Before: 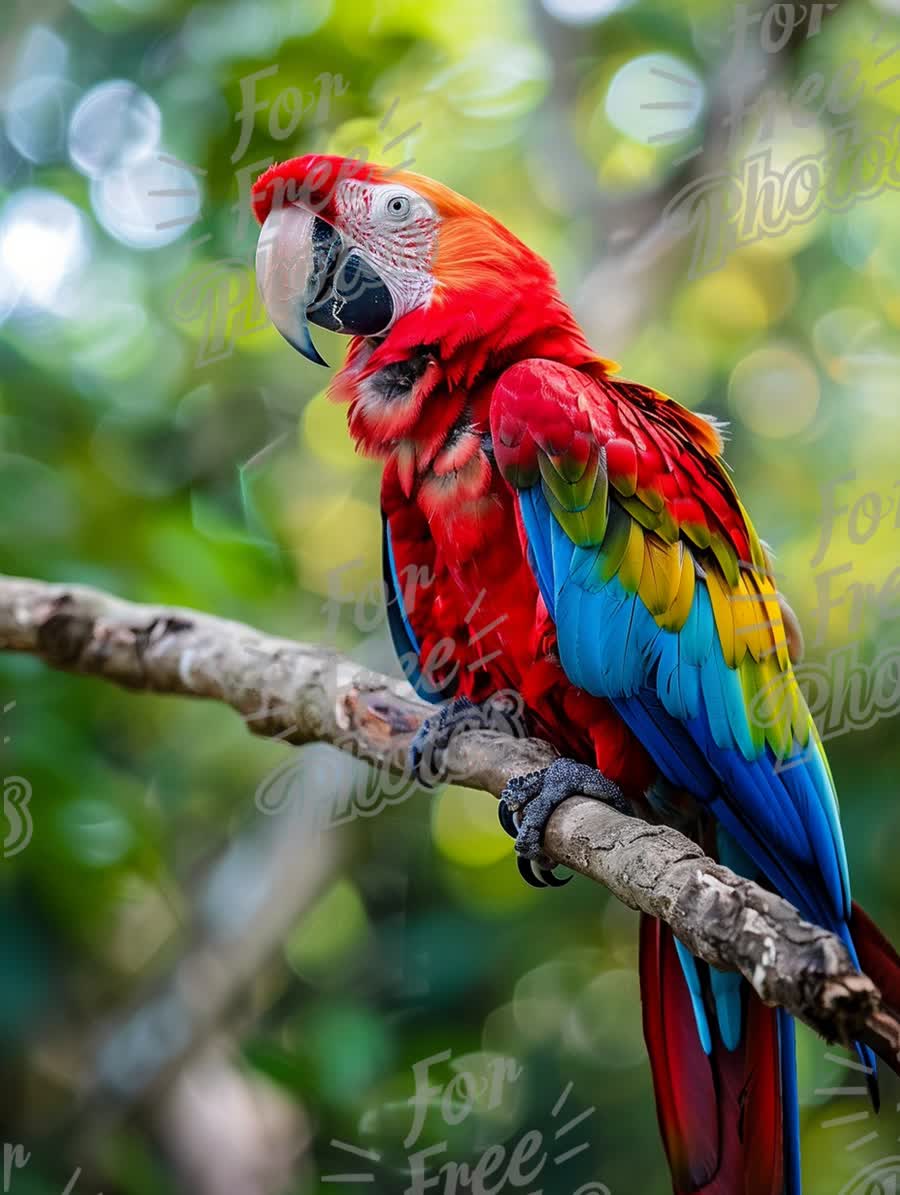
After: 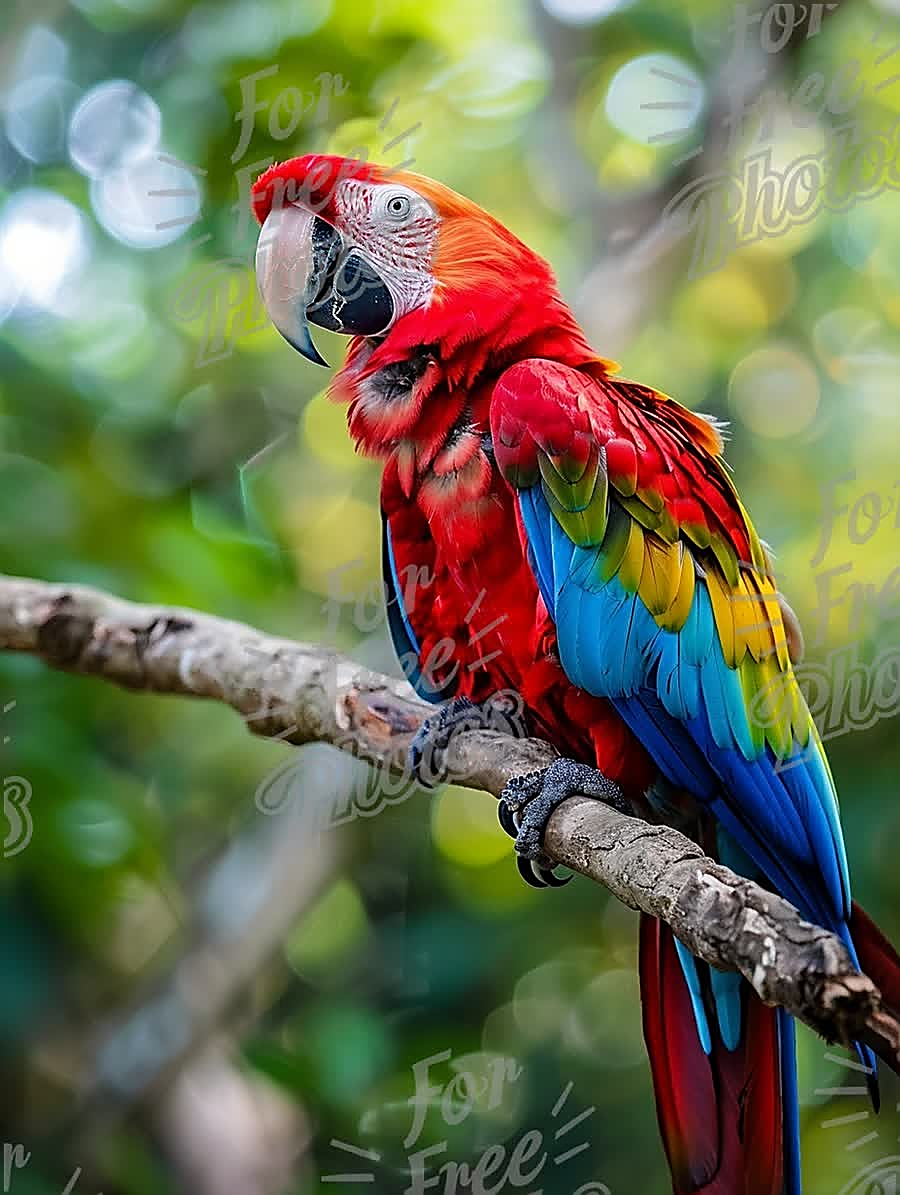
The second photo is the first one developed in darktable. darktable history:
sharpen: radius 1.414, amount 1.247, threshold 0.677
